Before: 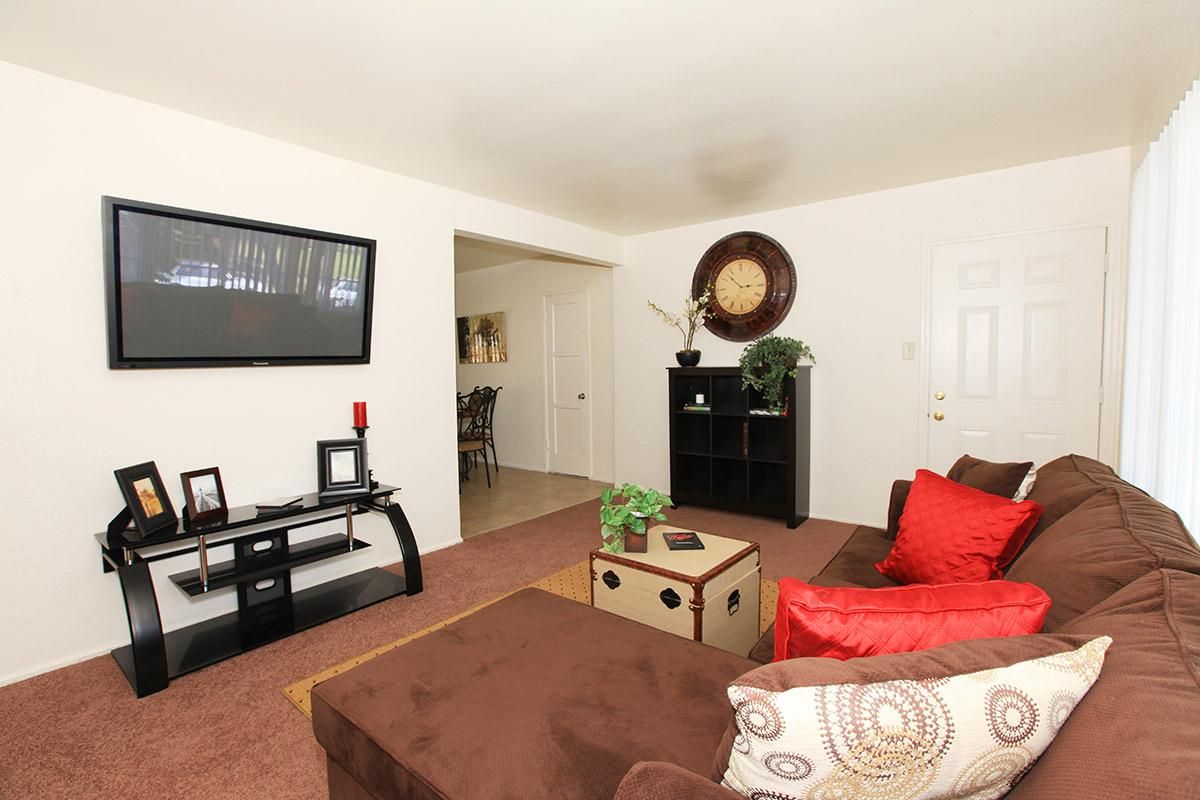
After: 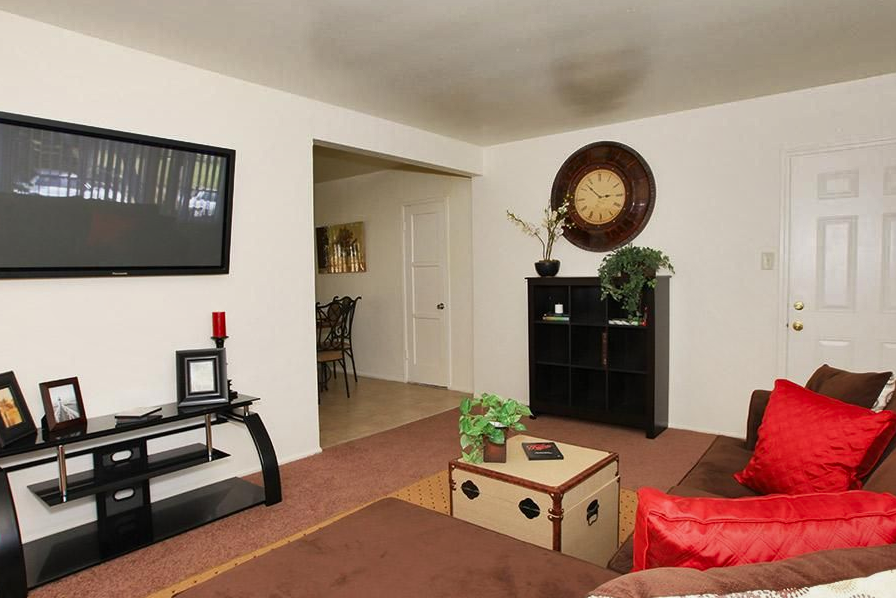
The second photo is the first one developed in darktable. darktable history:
shadows and highlights: white point adjustment -3.64, highlights -63.34, highlights color adjustment 42%, soften with gaussian
crop and rotate: left 11.831%, top 11.346%, right 13.429%, bottom 13.899%
